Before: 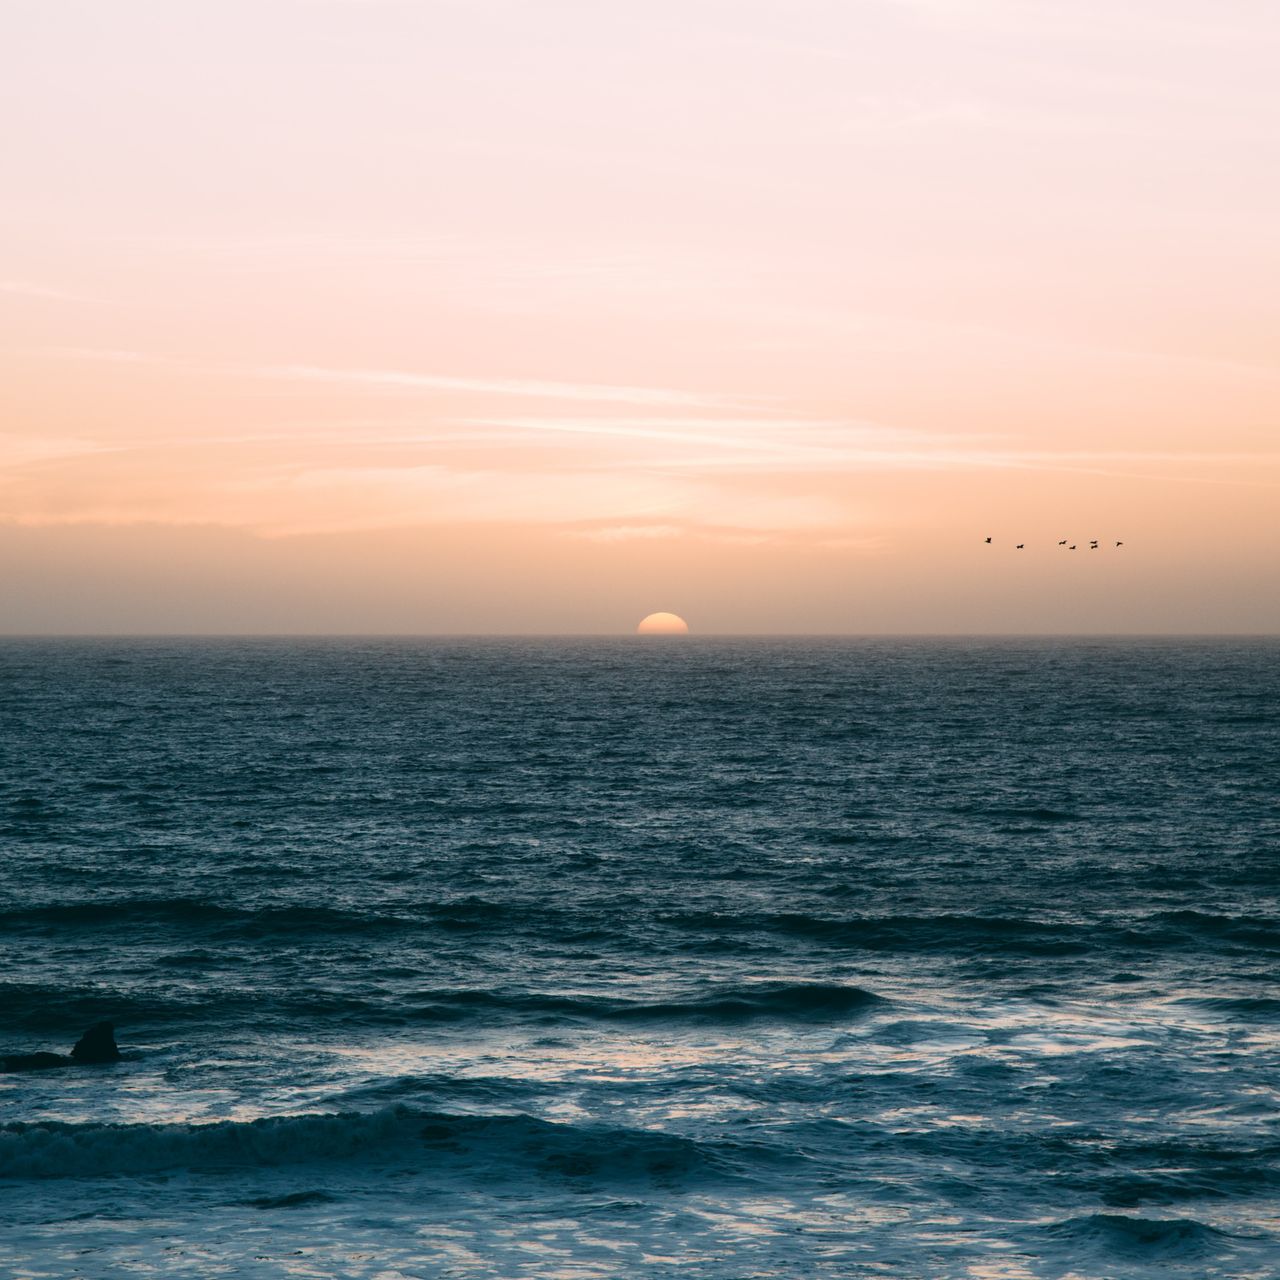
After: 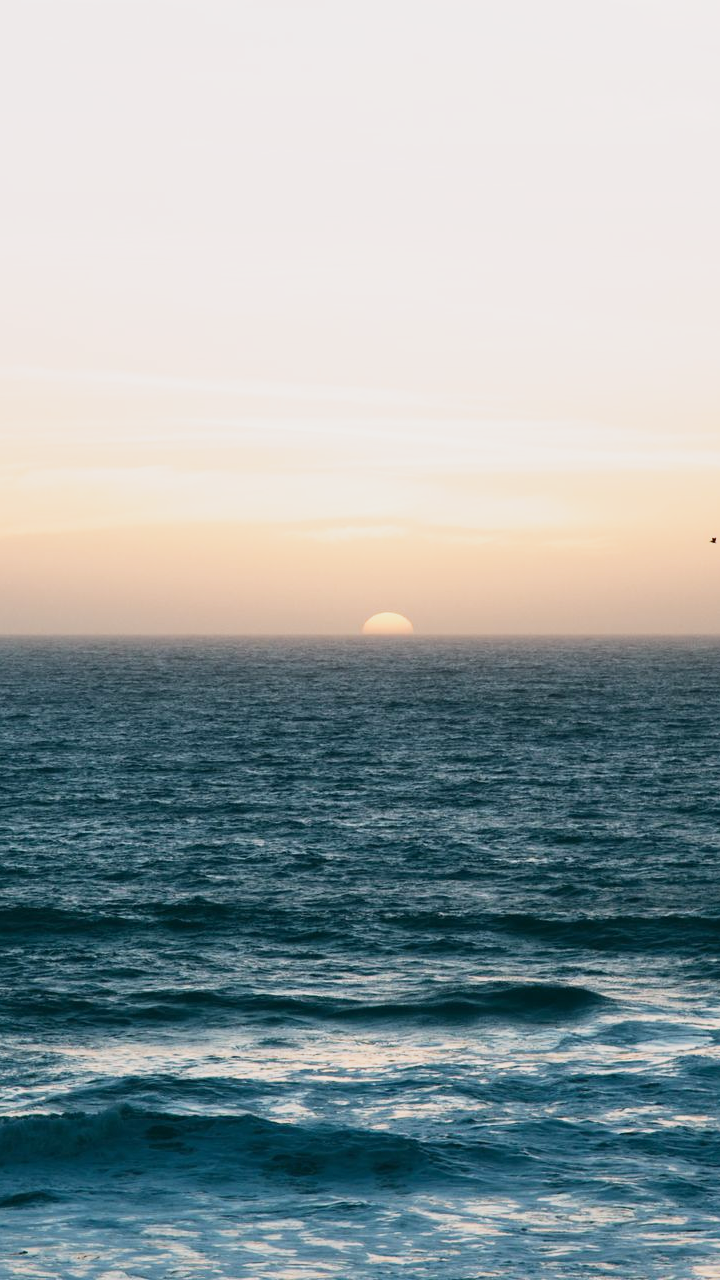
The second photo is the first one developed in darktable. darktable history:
base curve: curves: ch0 [(0, 0) (0.088, 0.125) (0.176, 0.251) (0.354, 0.501) (0.613, 0.749) (1, 0.877)], preserve colors none
crop: left 21.496%, right 22.254%
